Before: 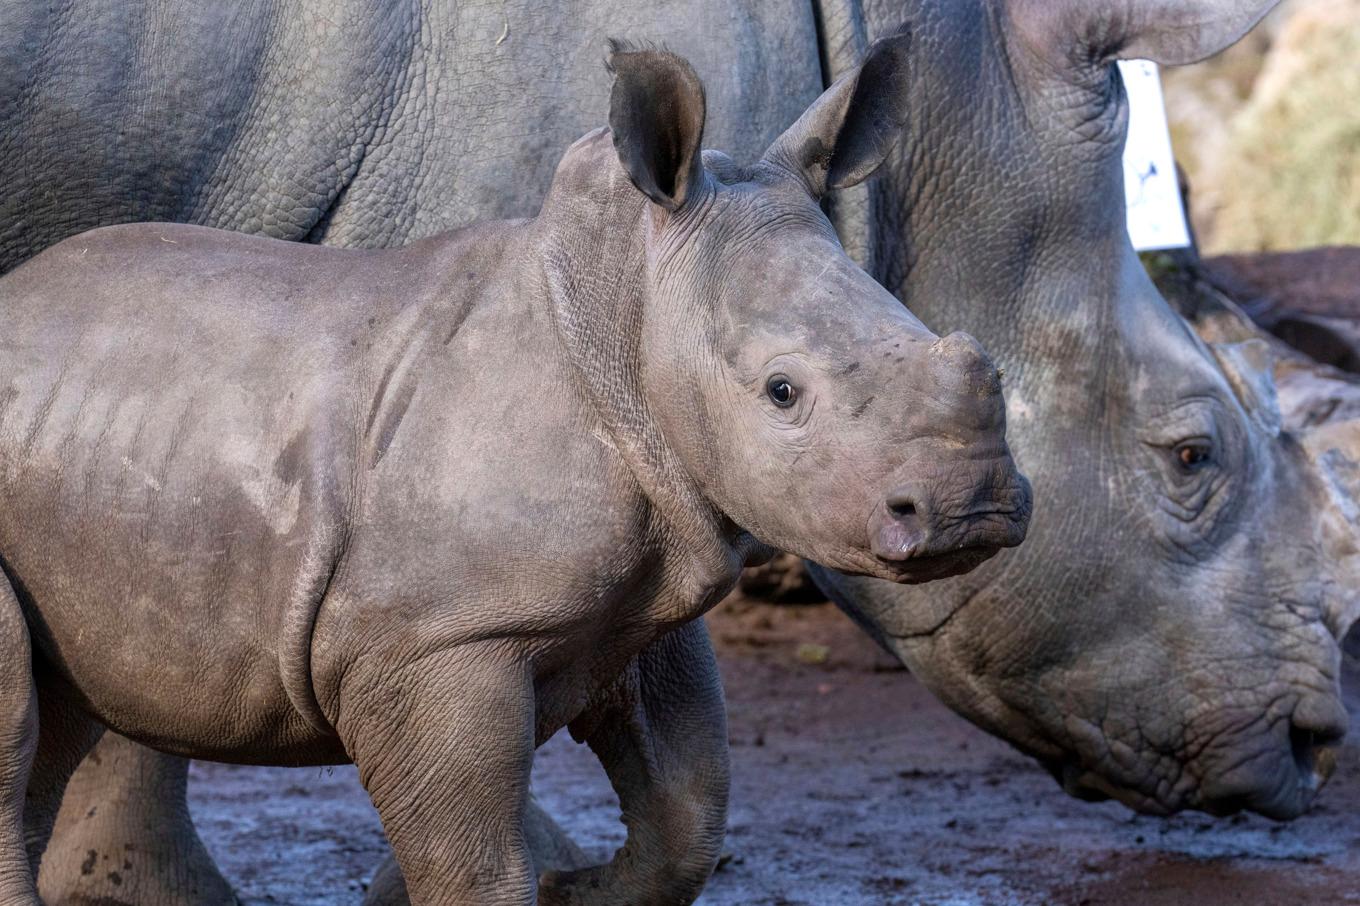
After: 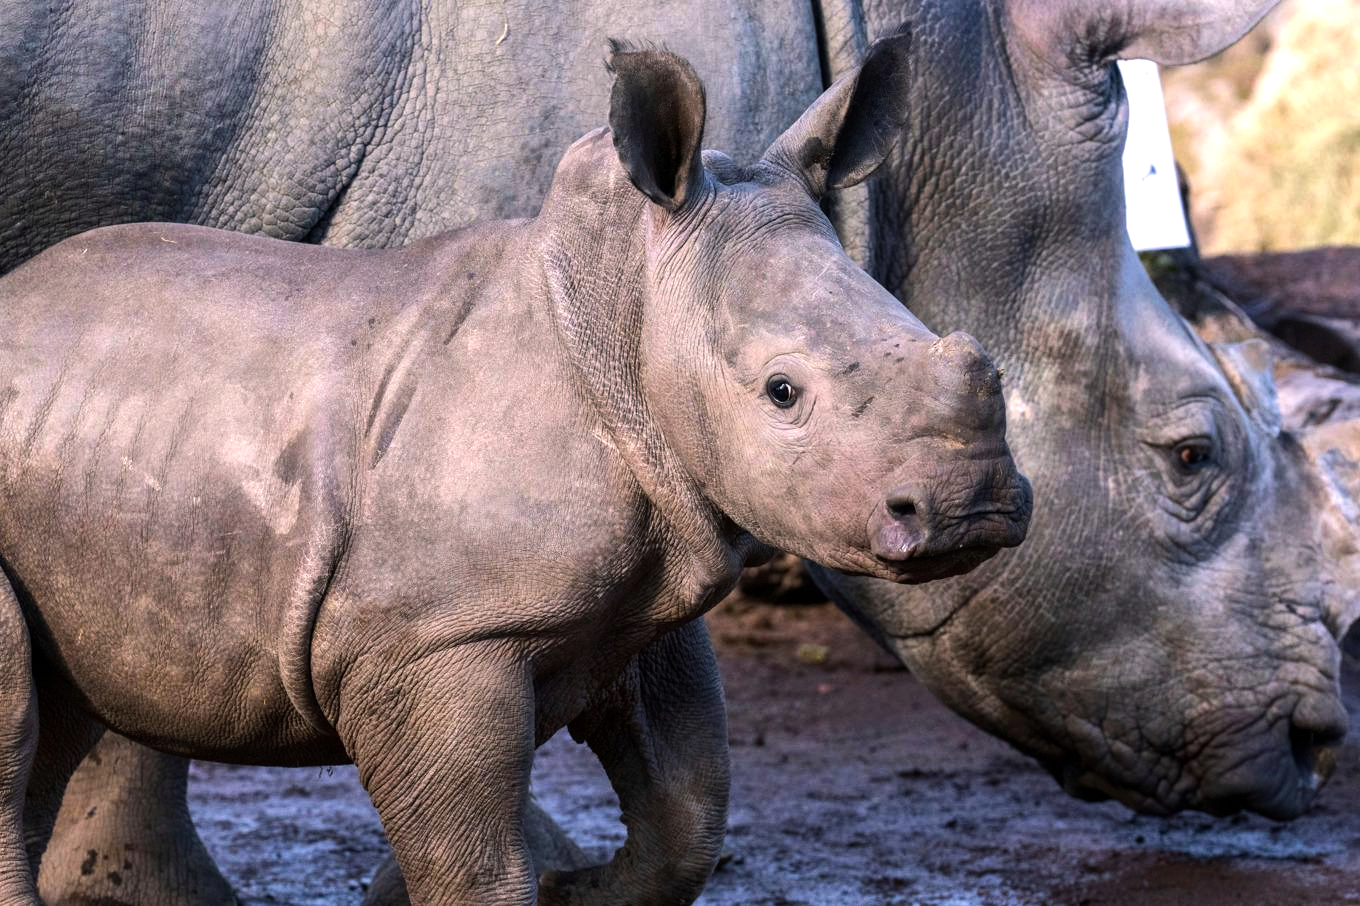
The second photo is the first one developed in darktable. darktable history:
color balance rgb: highlights gain › chroma 2.383%, highlights gain › hue 36.57°, perceptual saturation grading › global saturation 0.885%, perceptual brilliance grading › highlights 17.101%, perceptual brilliance grading › mid-tones 31.399%, perceptual brilliance grading › shadows -30.997%, global vibrance 20%
